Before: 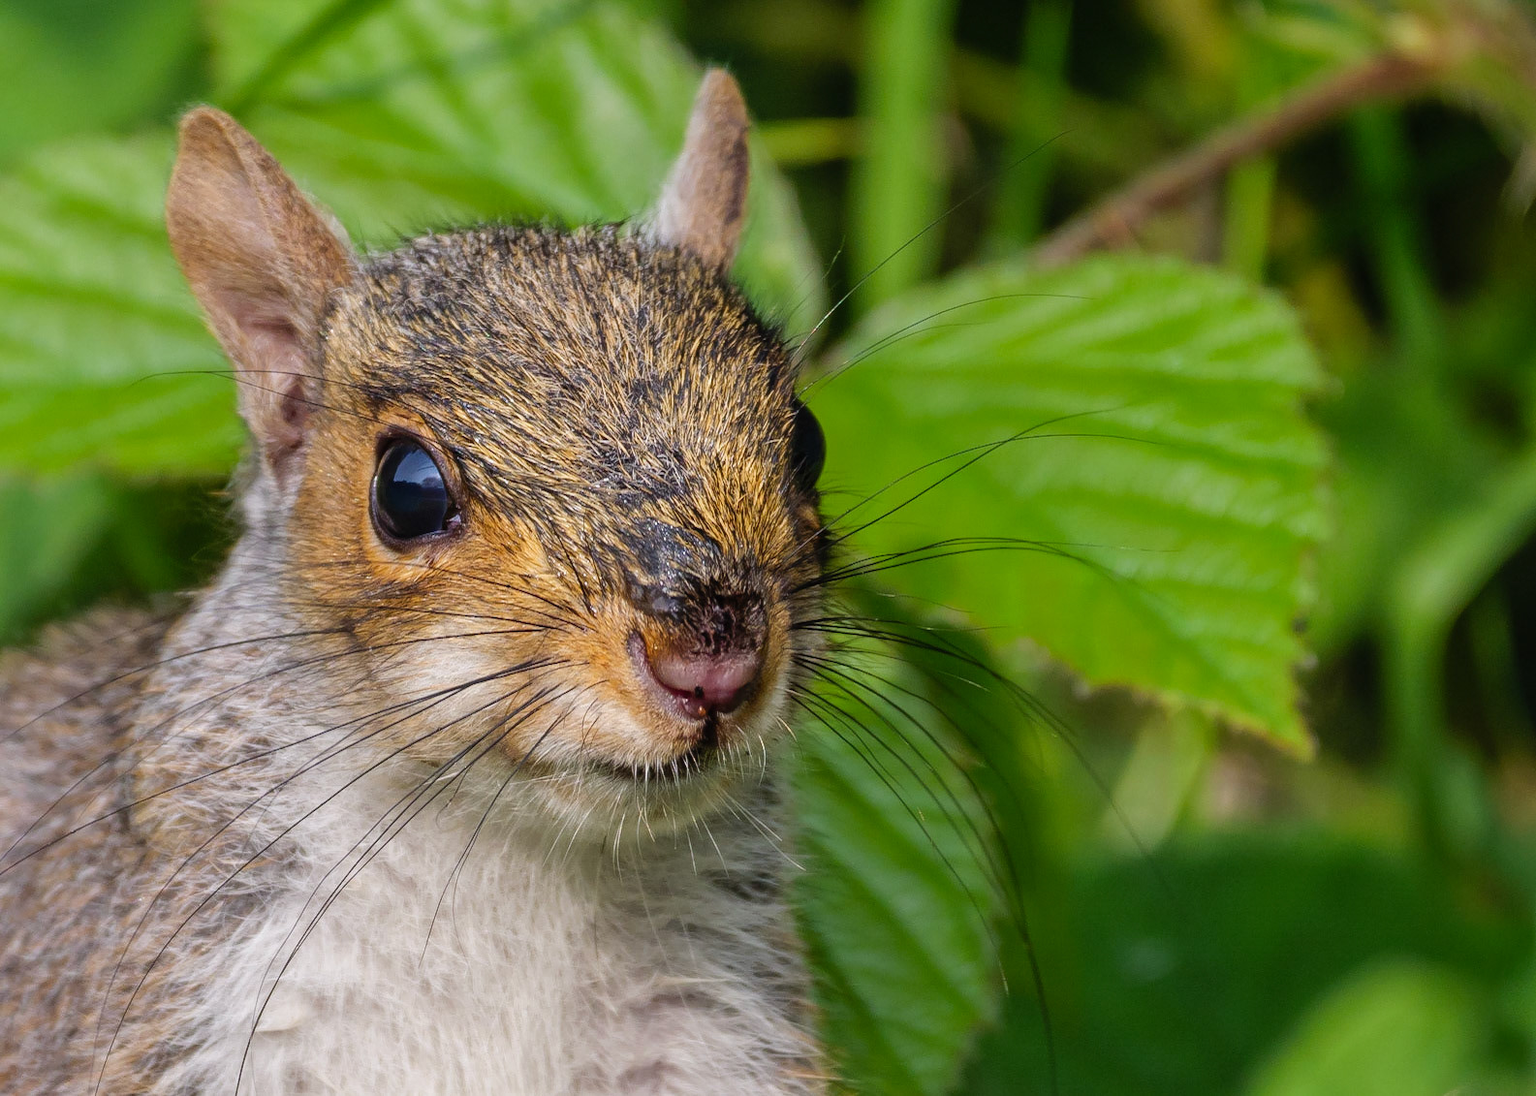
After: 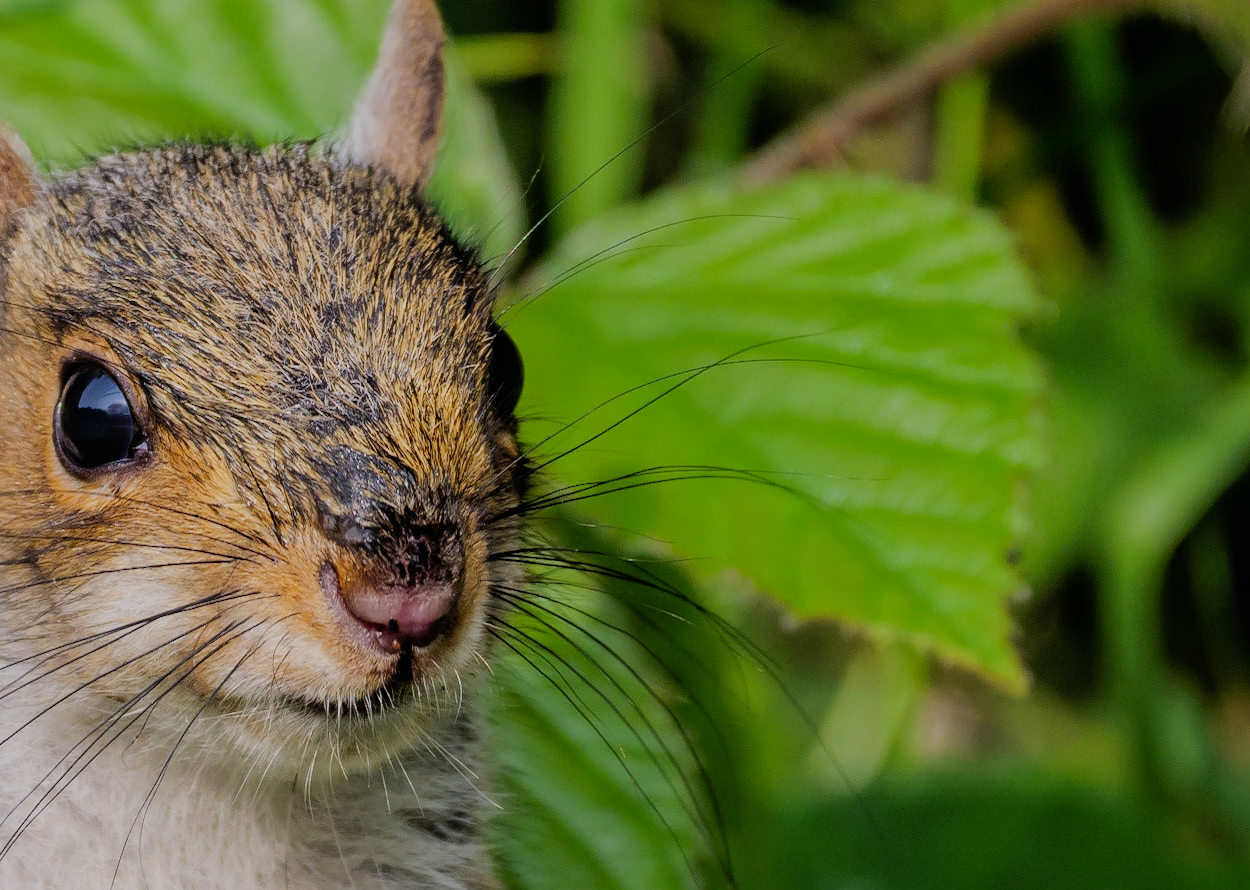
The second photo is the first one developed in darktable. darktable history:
crop and rotate: left 20.74%, top 7.912%, right 0.375%, bottom 13.378%
filmic rgb: black relative exposure -7.32 EV, white relative exposure 5.09 EV, hardness 3.2
